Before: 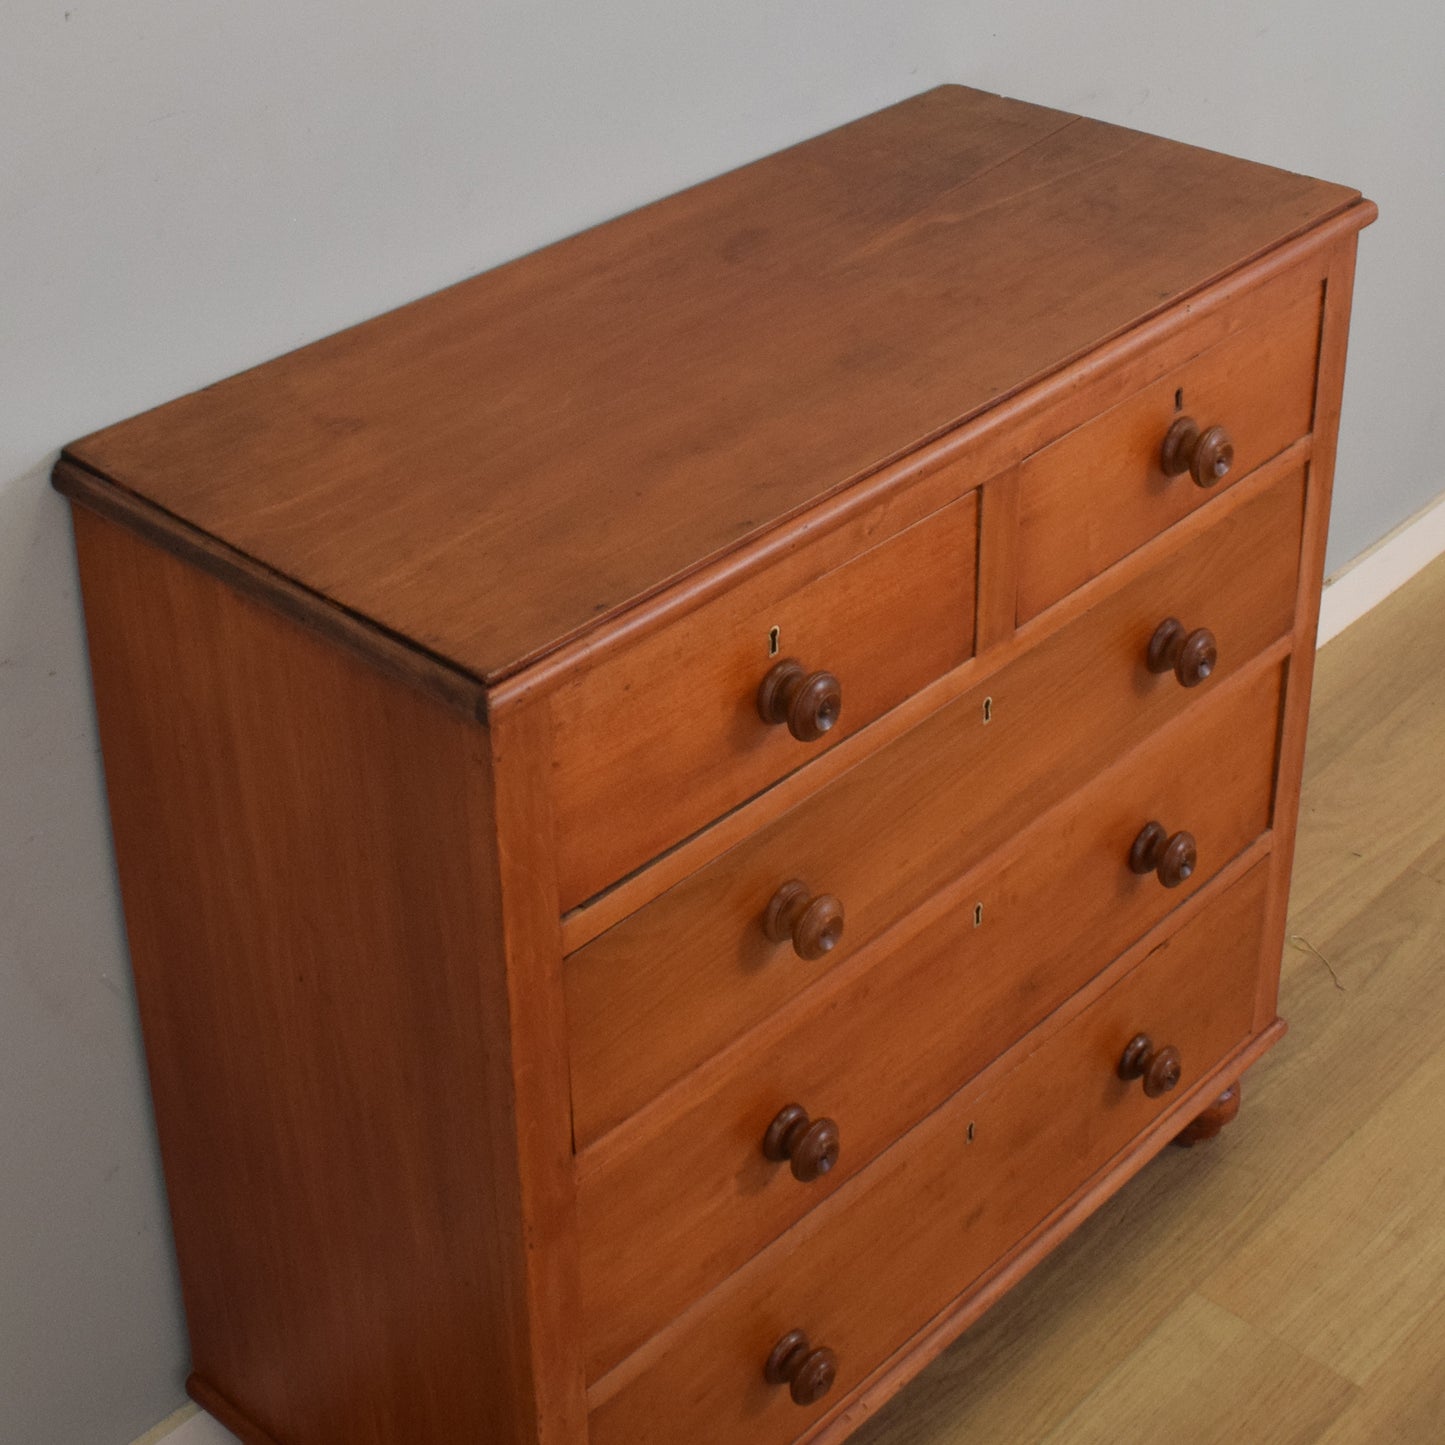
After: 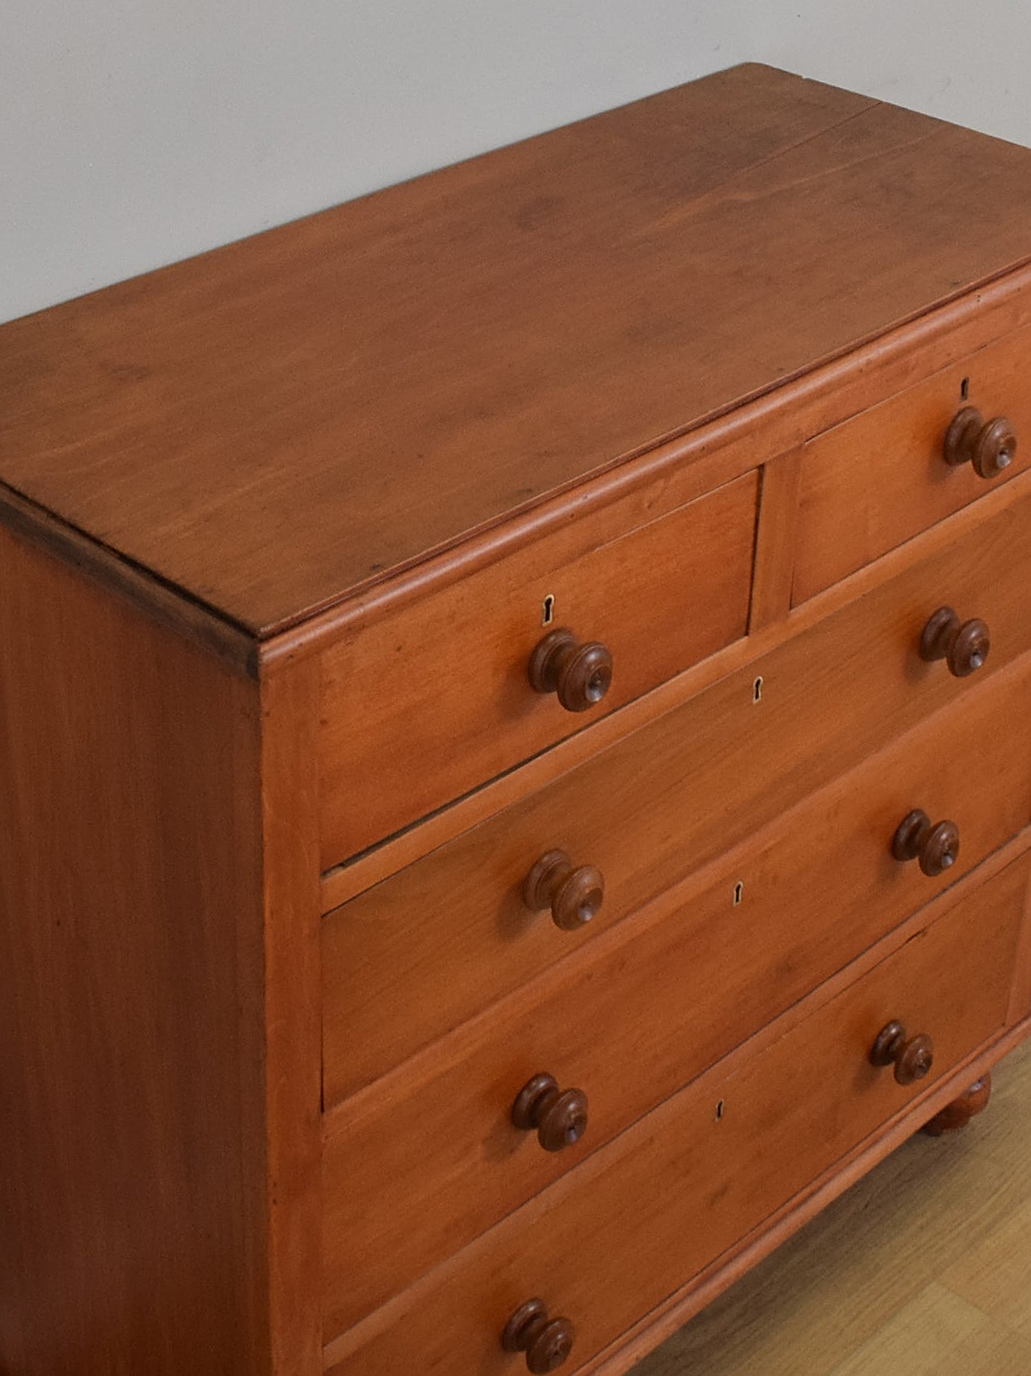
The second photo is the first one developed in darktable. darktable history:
crop and rotate: angle -2.91°, left 14.254%, top 0.018%, right 10.865%, bottom 0.025%
sharpen: on, module defaults
